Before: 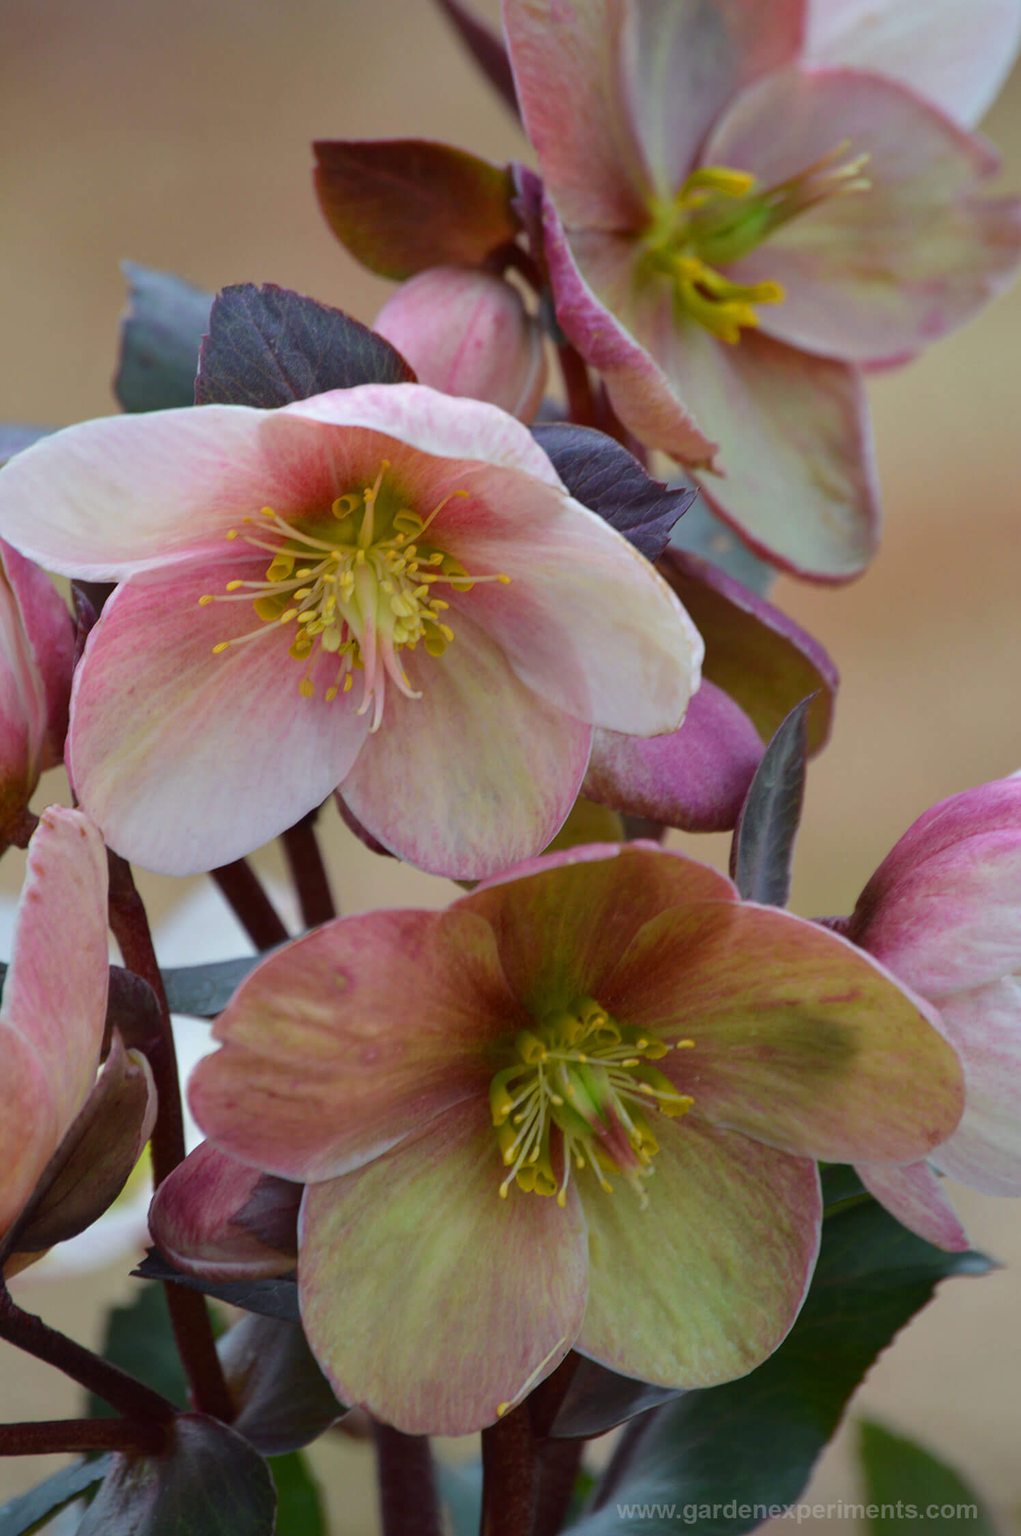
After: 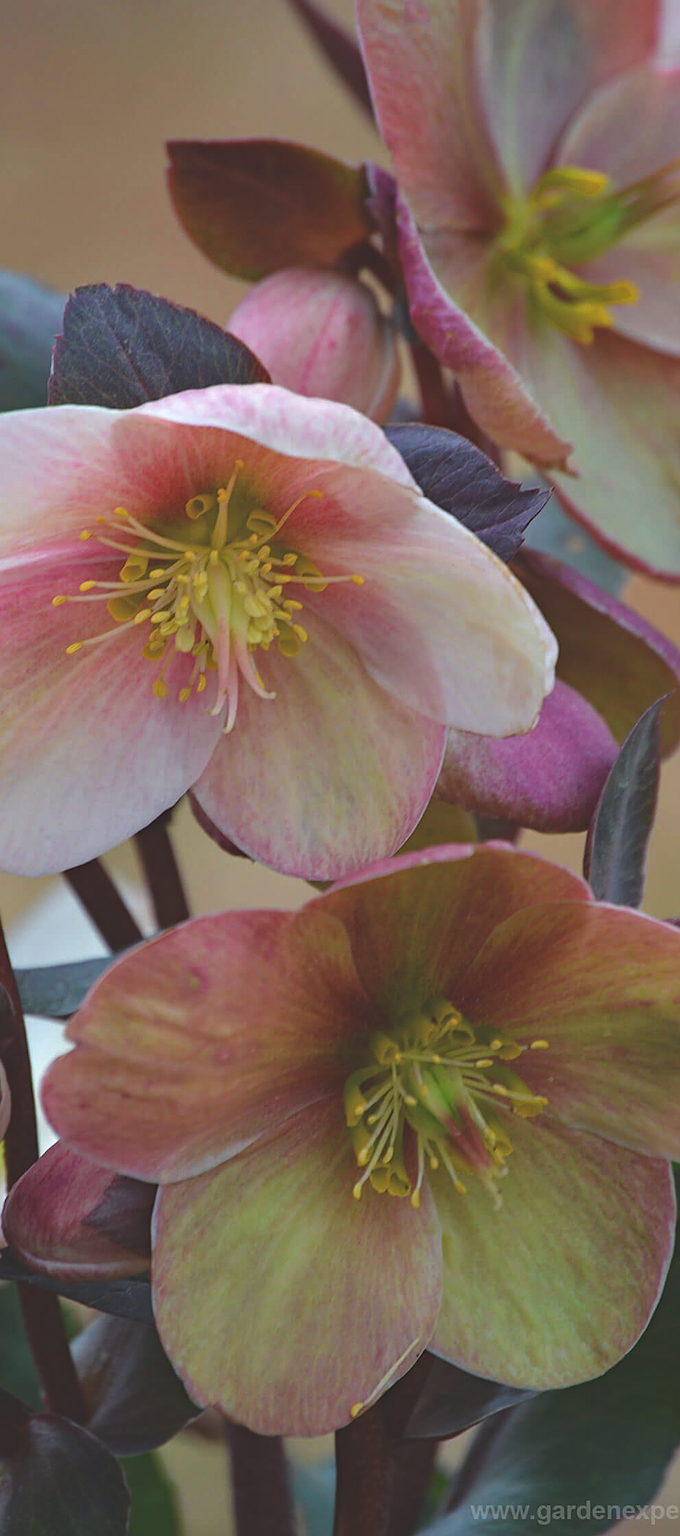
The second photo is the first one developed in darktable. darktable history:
exposure: black level correction -0.025, exposure -0.117 EV, compensate highlight preservation false
sharpen: on, module defaults
haze removal: compatibility mode true, adaptive false
crop and rotate: left 14.436%, right 18.898%
